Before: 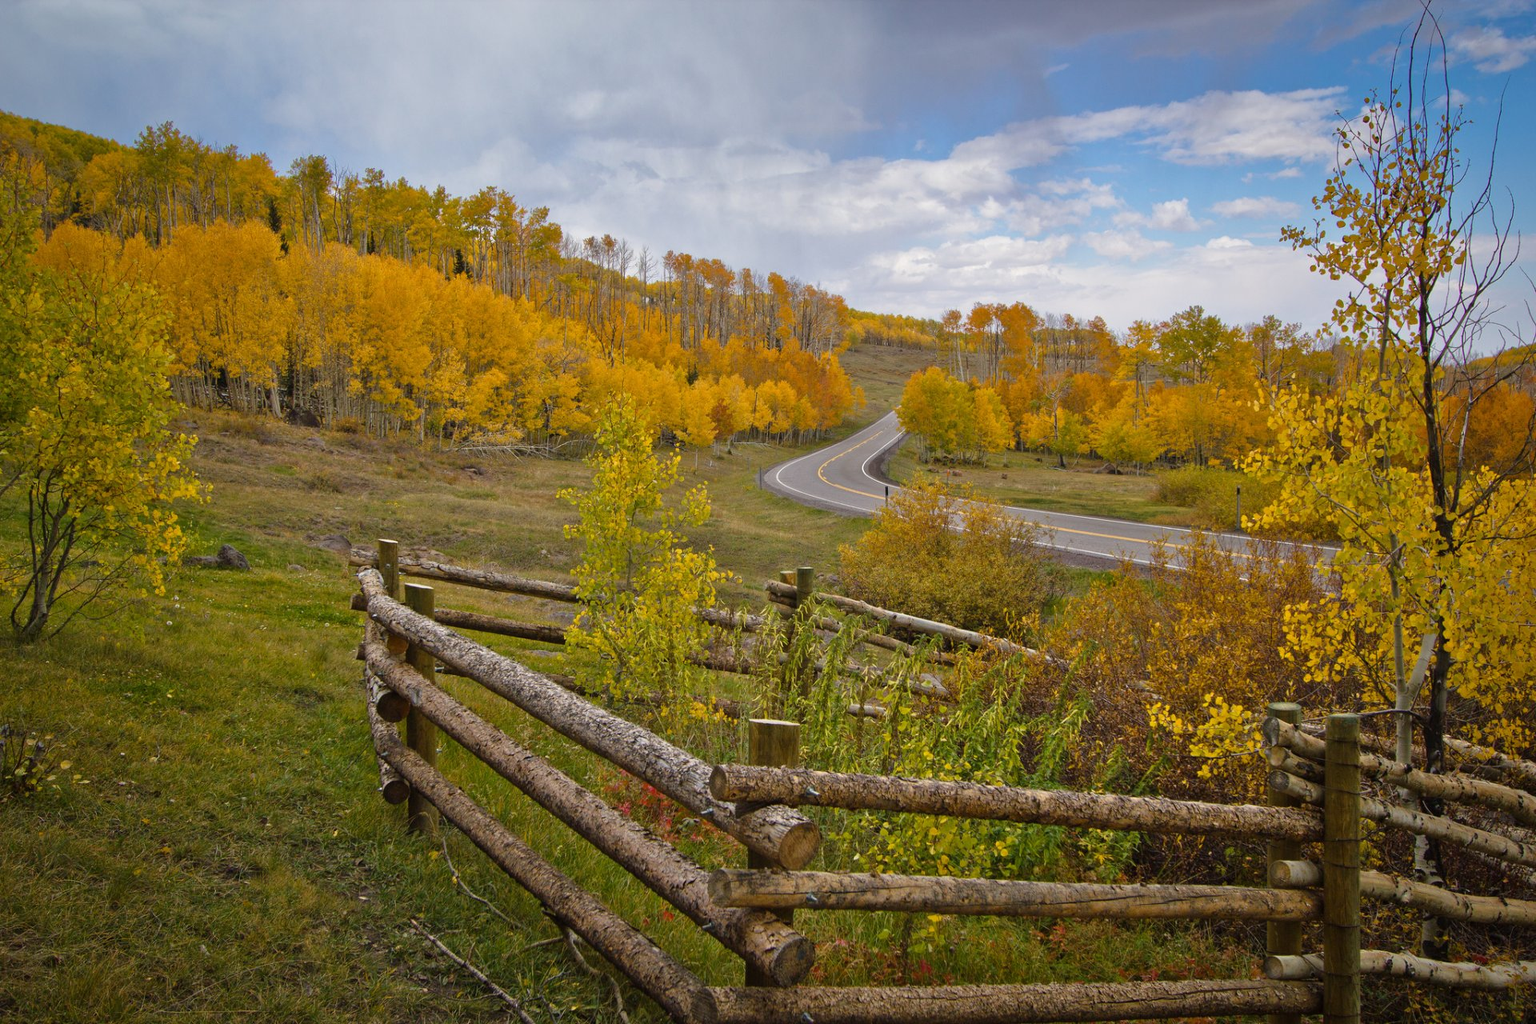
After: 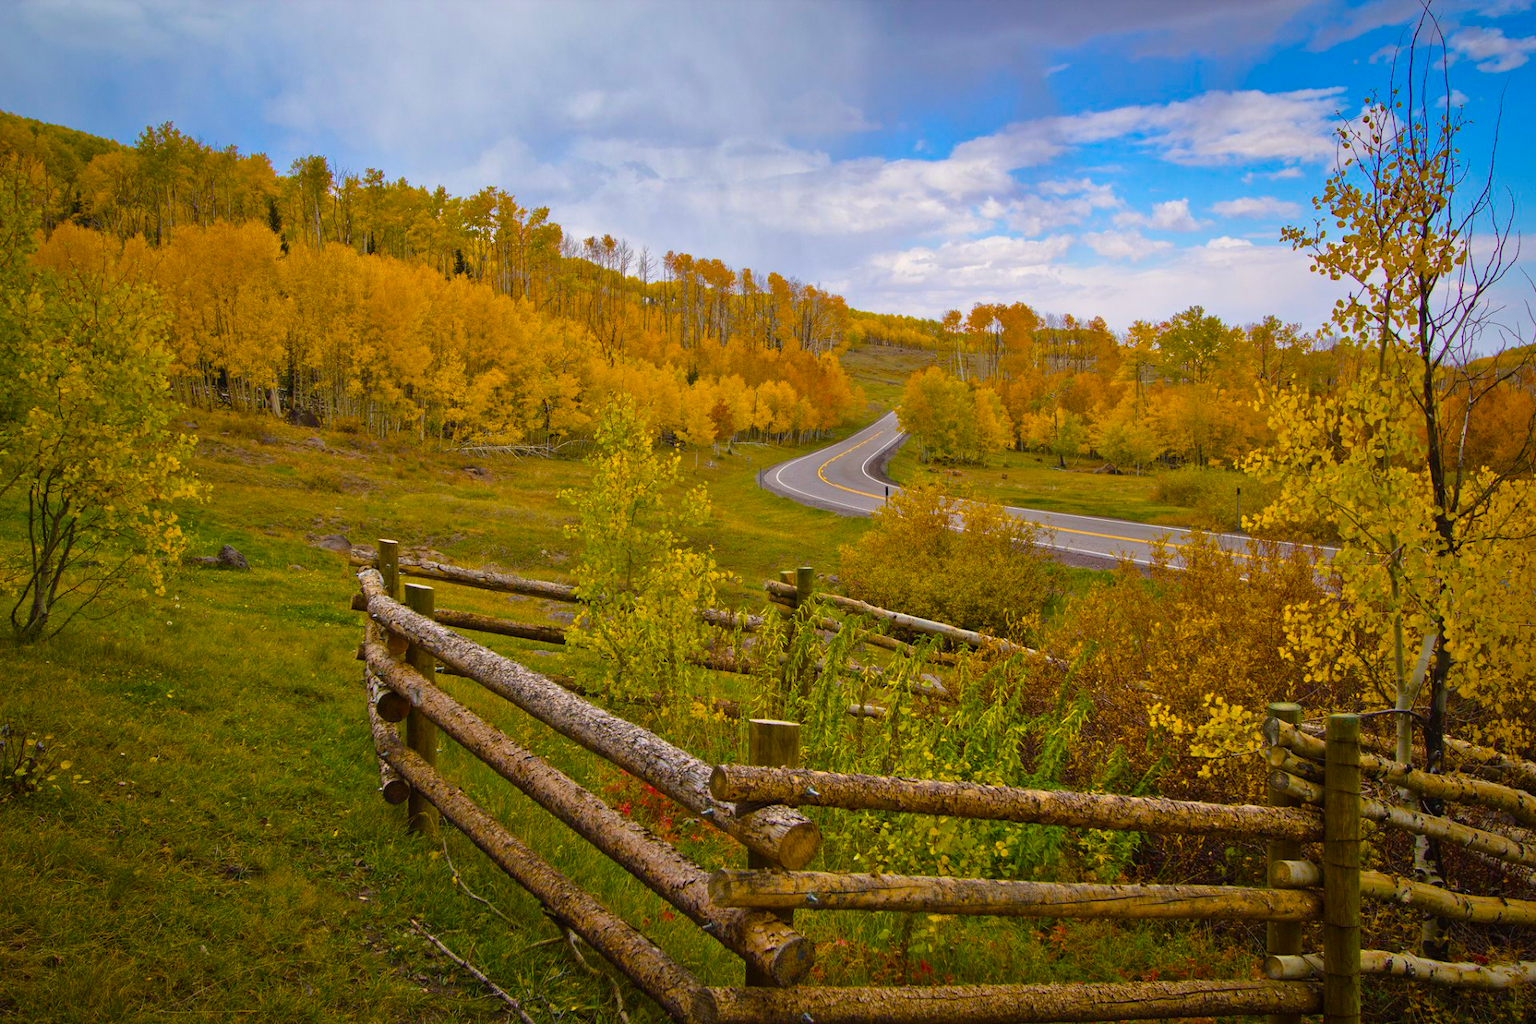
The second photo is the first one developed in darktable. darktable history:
color balance rgb: highlights gain › chroma 0.254%, highlights gain › hue 331.26°, perceptual saturation grading › global saturation 31.192%, global vibrance 50.079%
